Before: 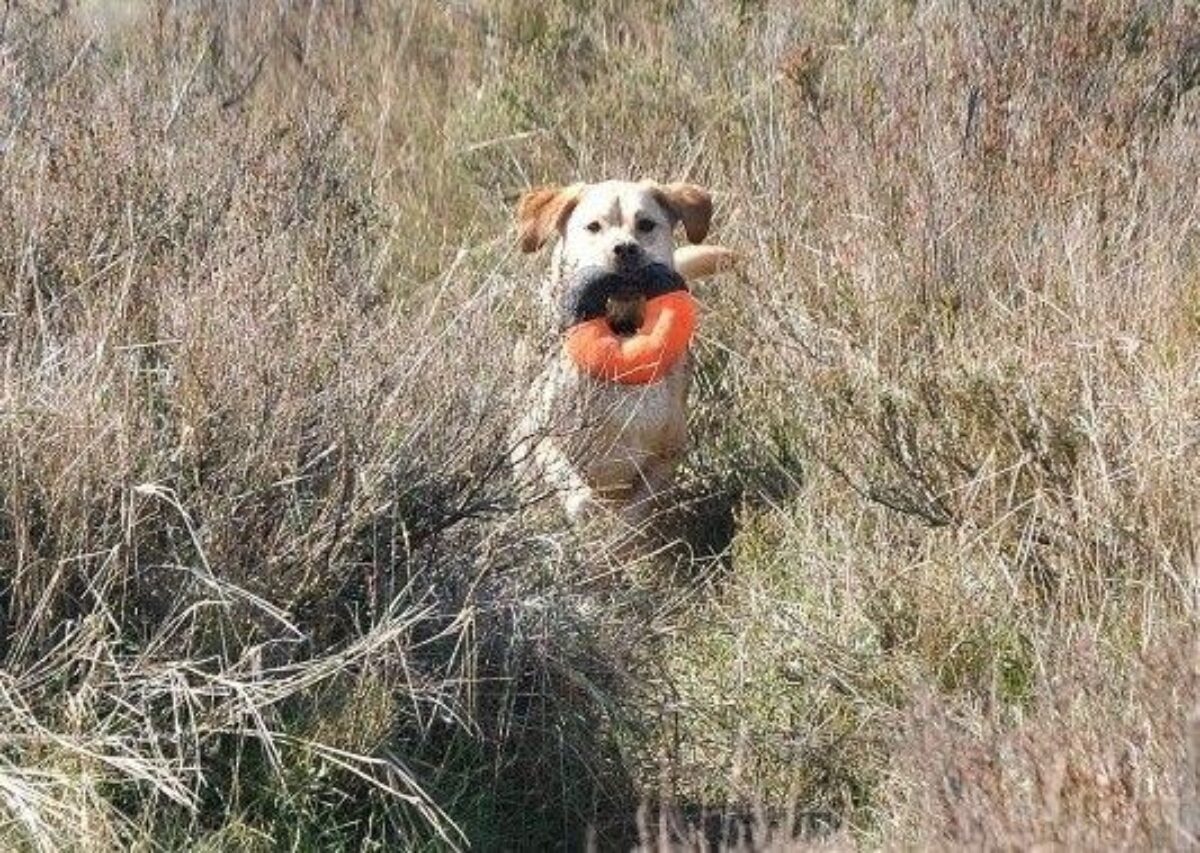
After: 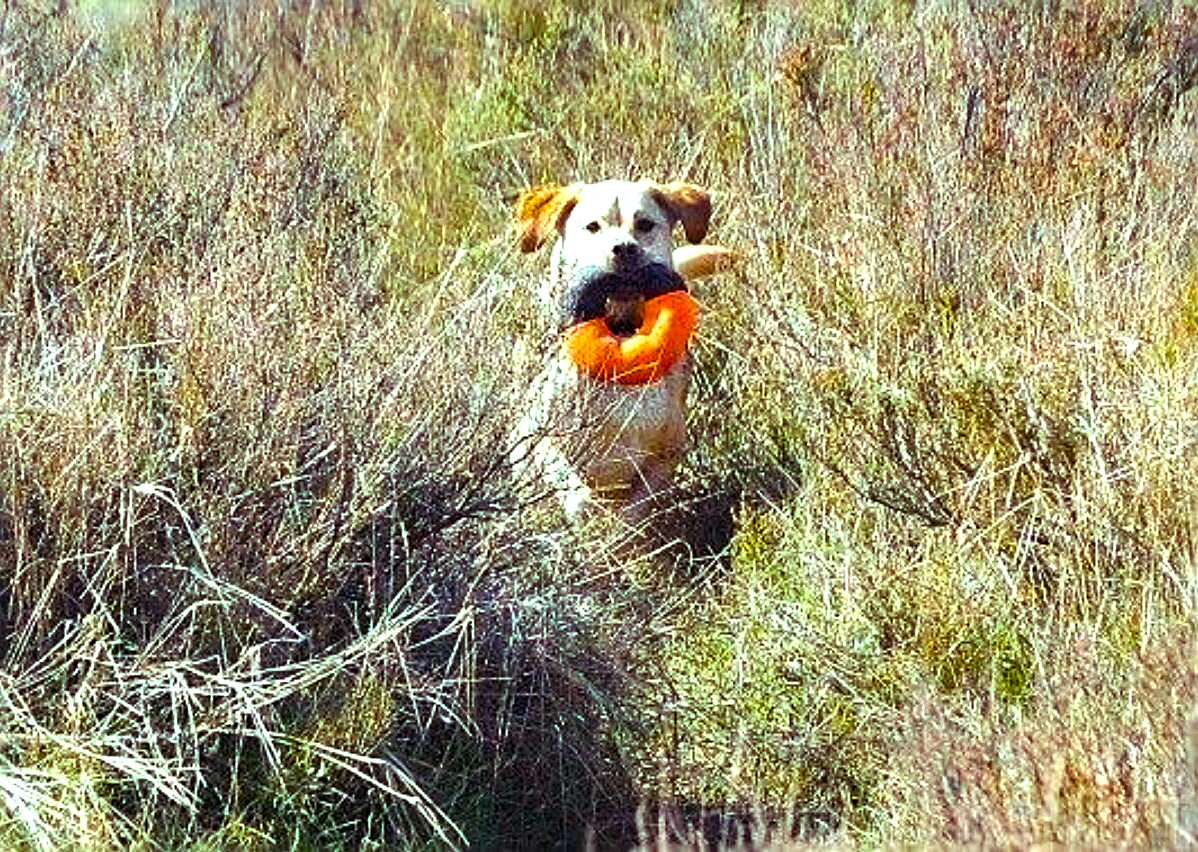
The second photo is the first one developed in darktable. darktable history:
color balance rgb: shadows lift › luminance 0.329%, shadows lift › chroma 6.795%, shadows lift › hue 298.6°, power › luminance -9.208%, highlights gain › luminance 20.027%, highlights gain › chroma 2.707%, highlights gain › hue 175.11°, perceptual saturation grading › global saturation 63.844%, perceptual saturation grading › highlights 49.847%, perceptual saturation grading › shadows 29.415%, perceptual brilliance grading › highlights 11.76%, global vibrance 3.808%
sharpen: radius 2.53, amount 0.624
crop and rotate: left 0.157%, bottom 0.002%
